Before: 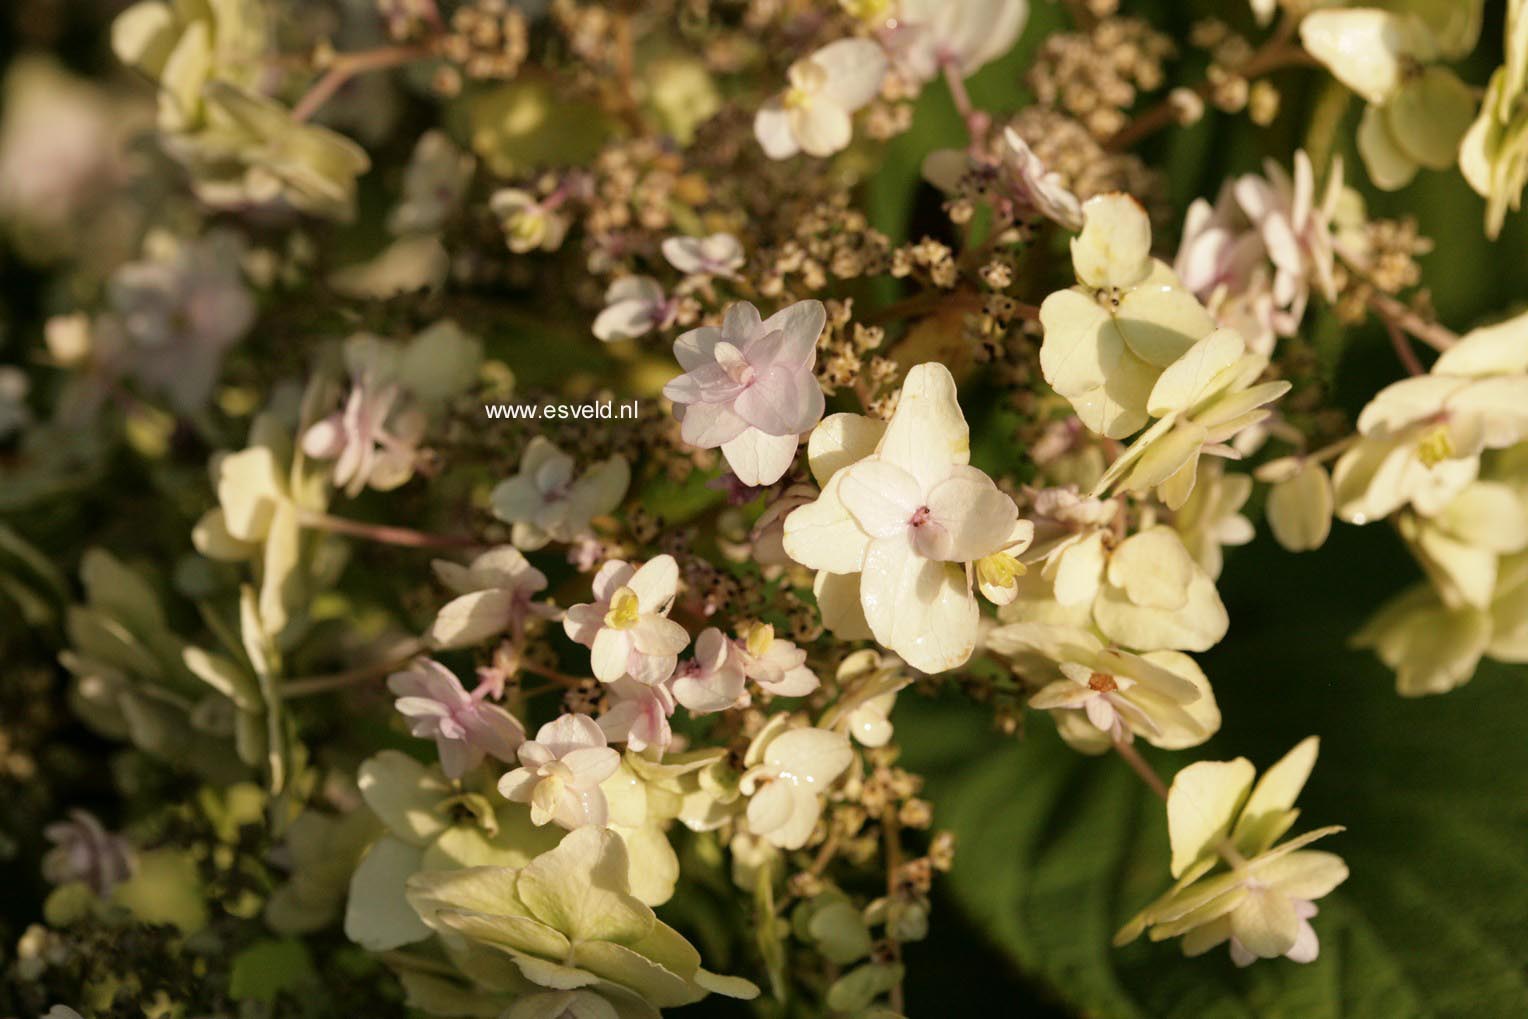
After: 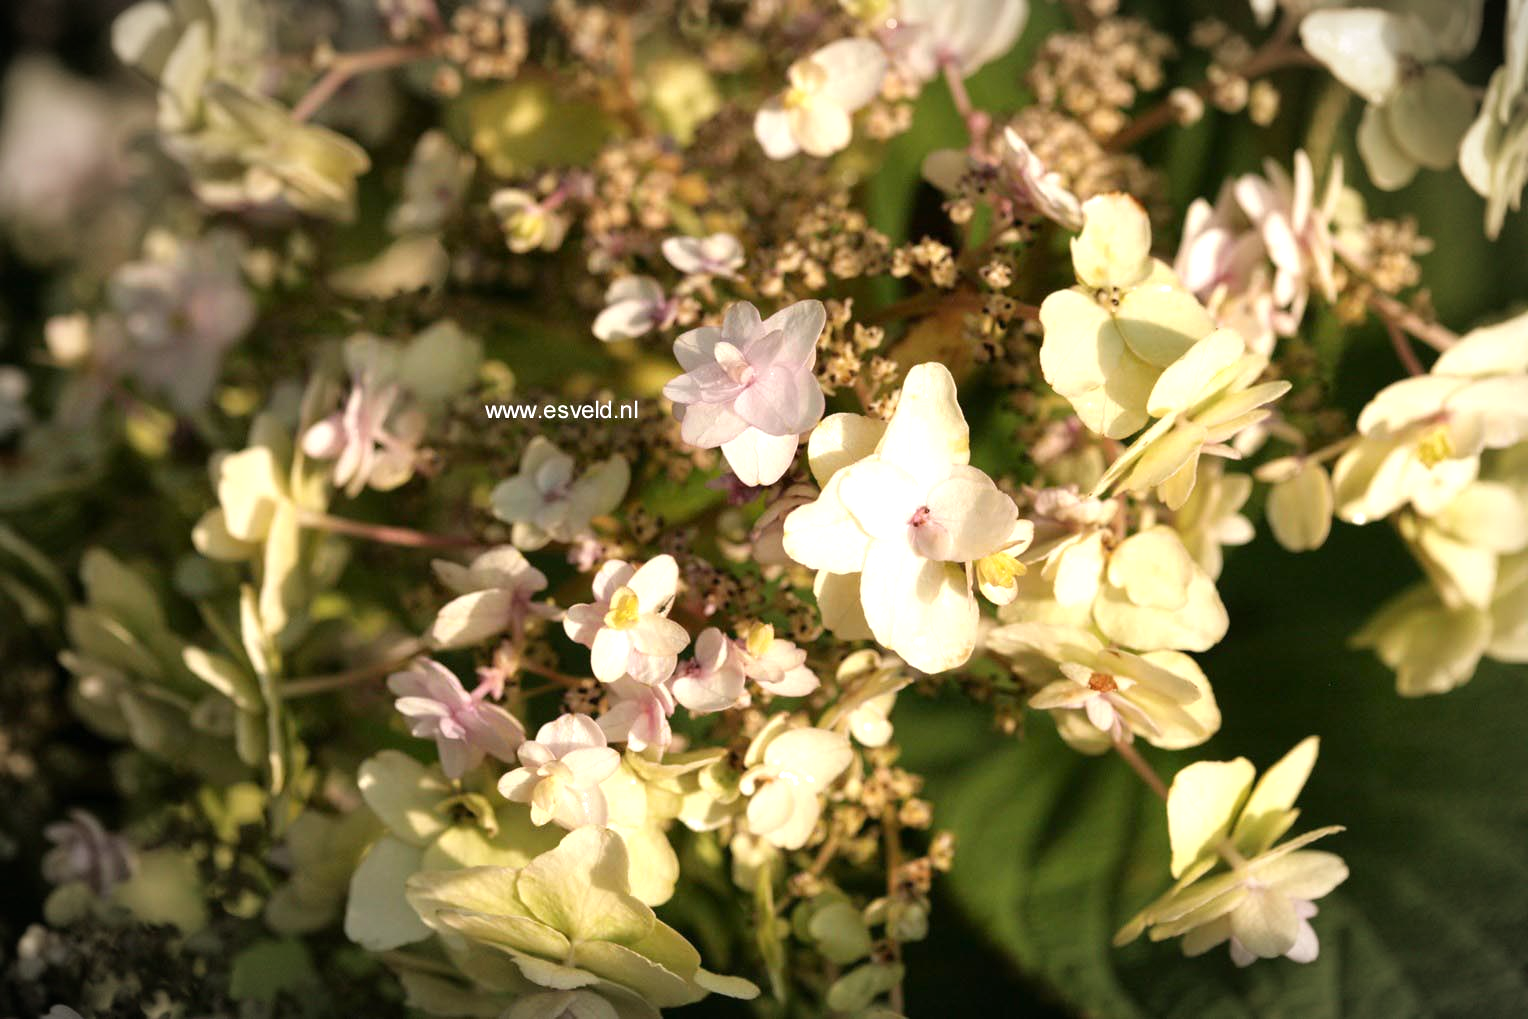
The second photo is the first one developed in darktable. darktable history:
exposure: exposure 0.6 EV, compensate highlight preservation false
white balance: red 1.004, blue 1.024
vignetting: fall-off start 87%, automatic ratio true
